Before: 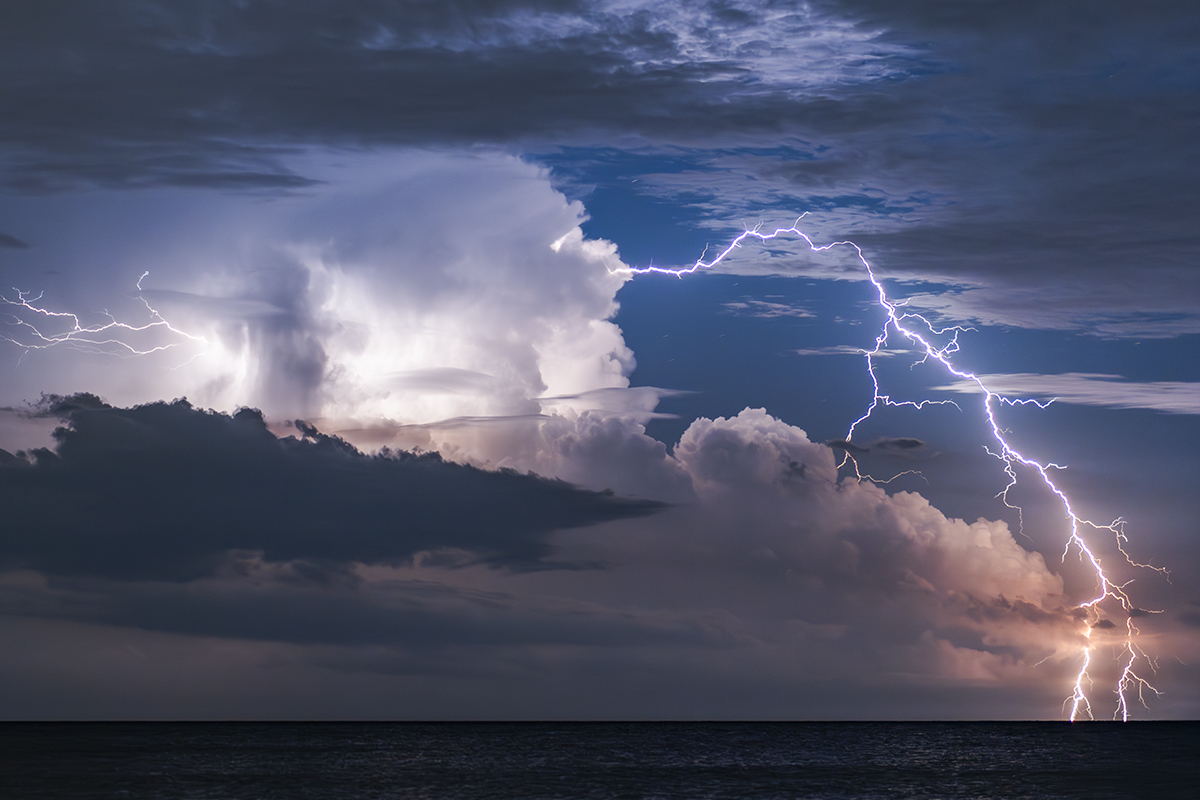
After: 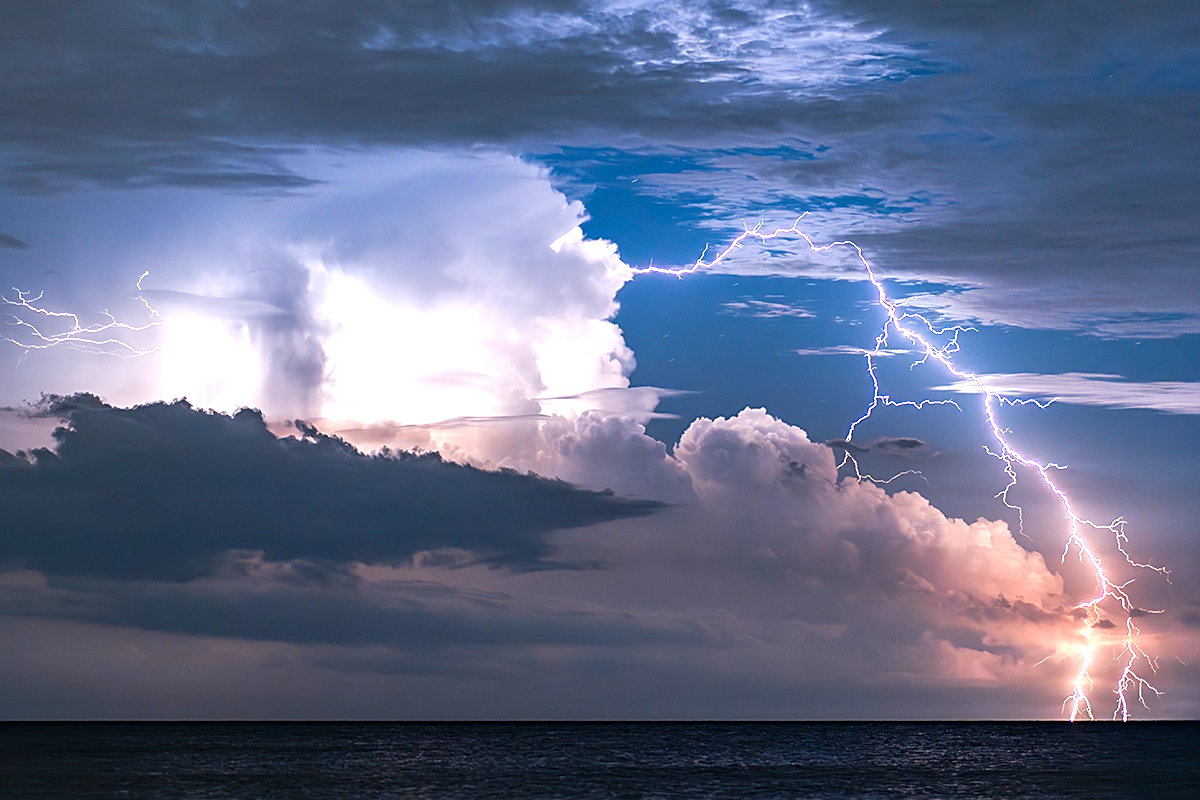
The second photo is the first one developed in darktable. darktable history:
sharpen: on, module defaults
exposure: black level correction 0, exposure 0.832 EV, compensate highlight preservation false
